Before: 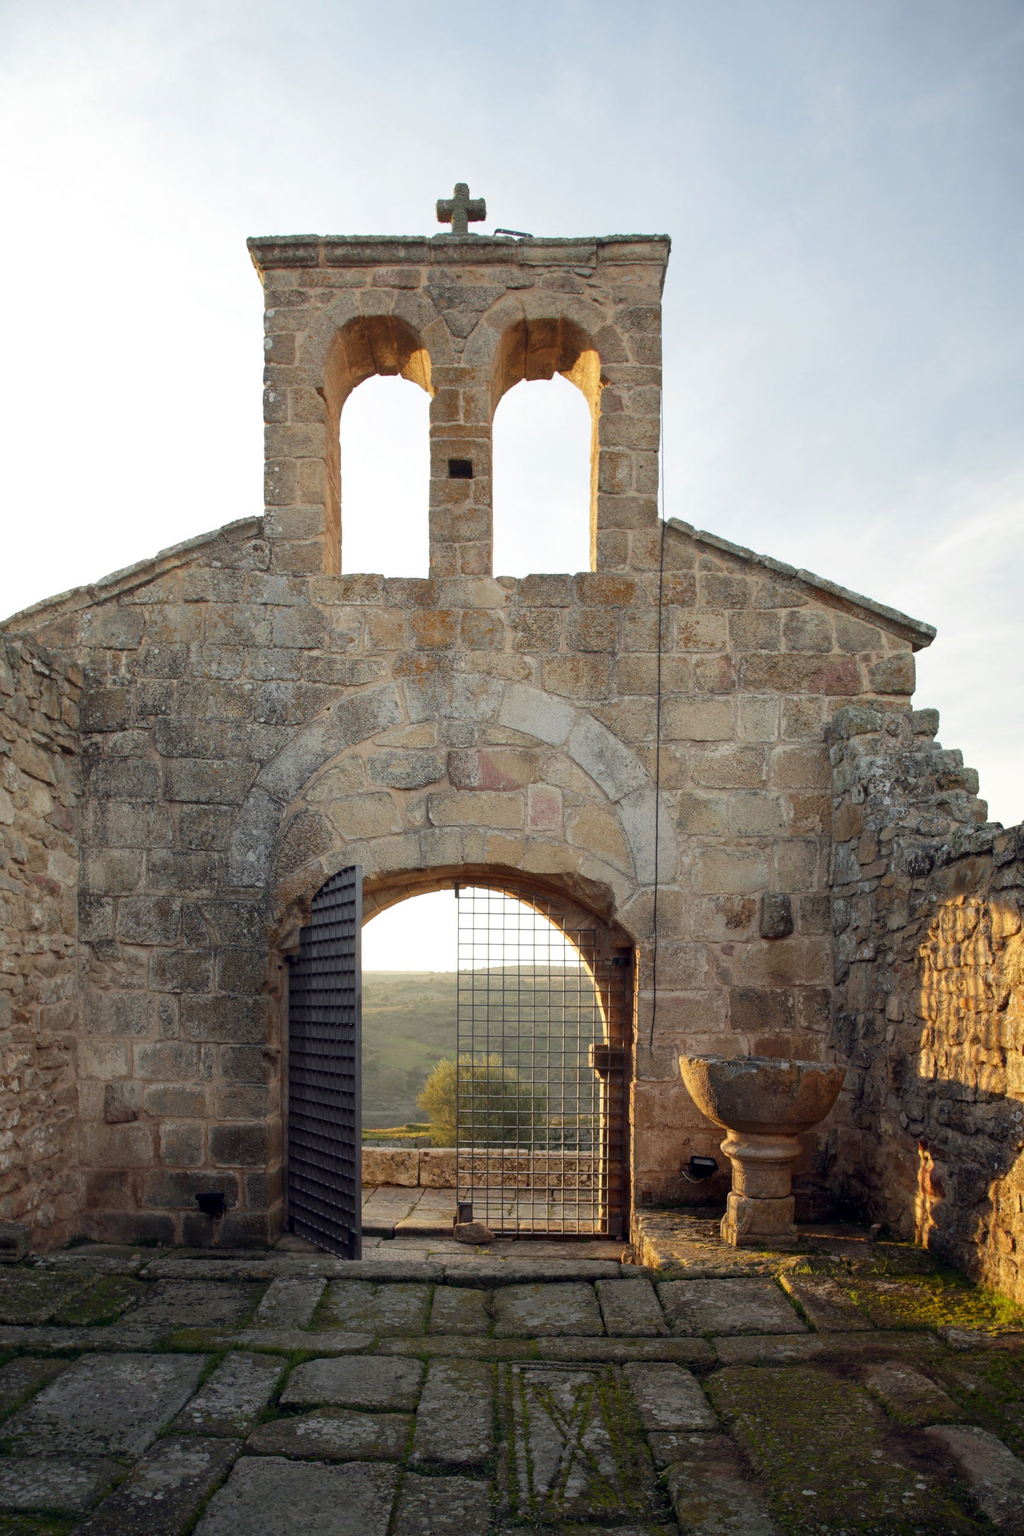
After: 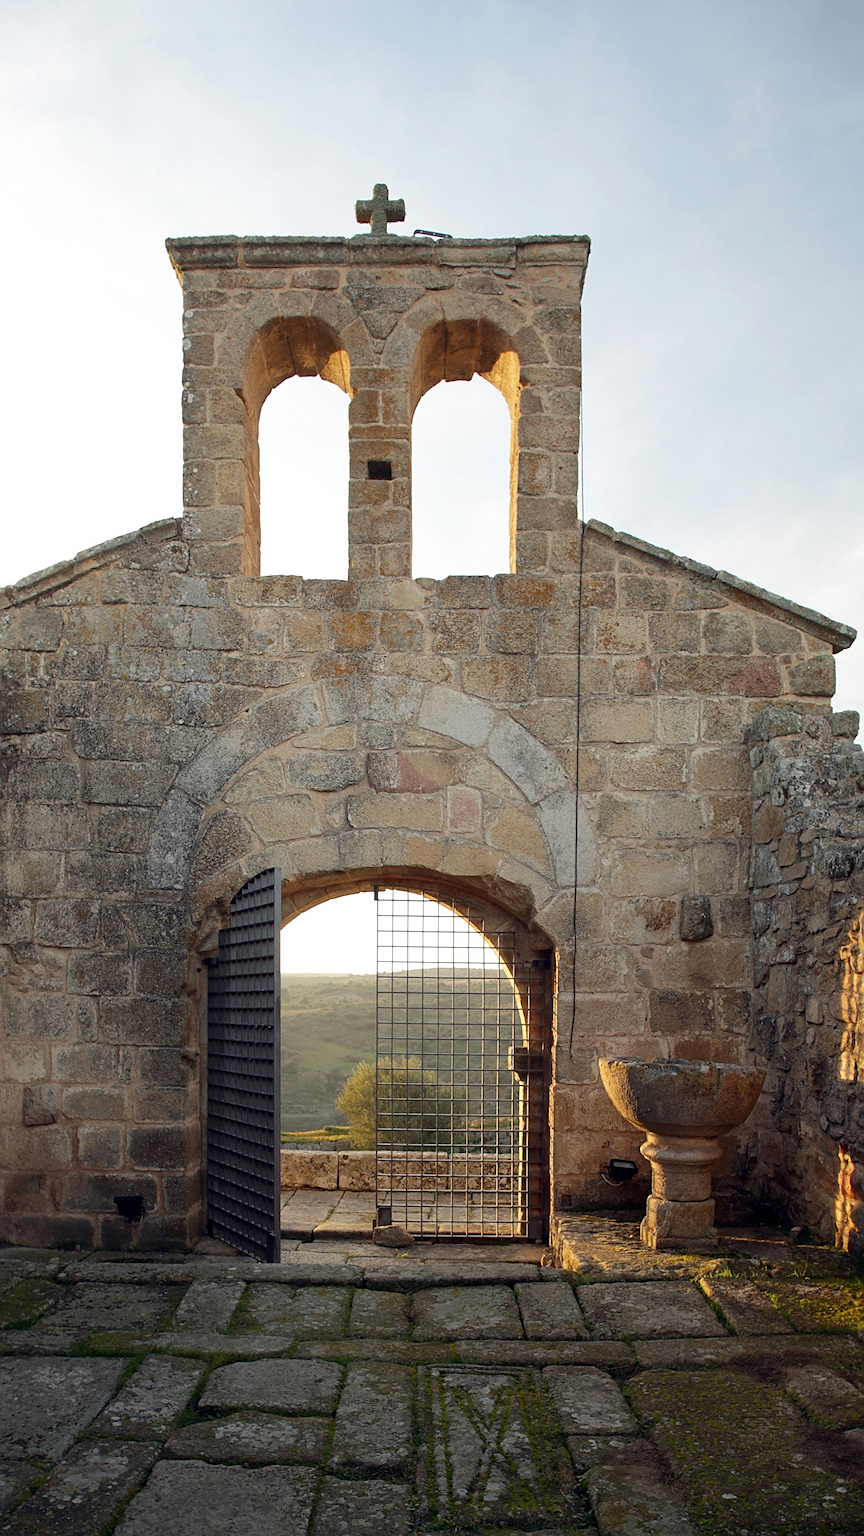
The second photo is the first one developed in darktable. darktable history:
crop: left 8.026%, right 7.374%
white balance: emerald 1
sharpen: on, module defaults
